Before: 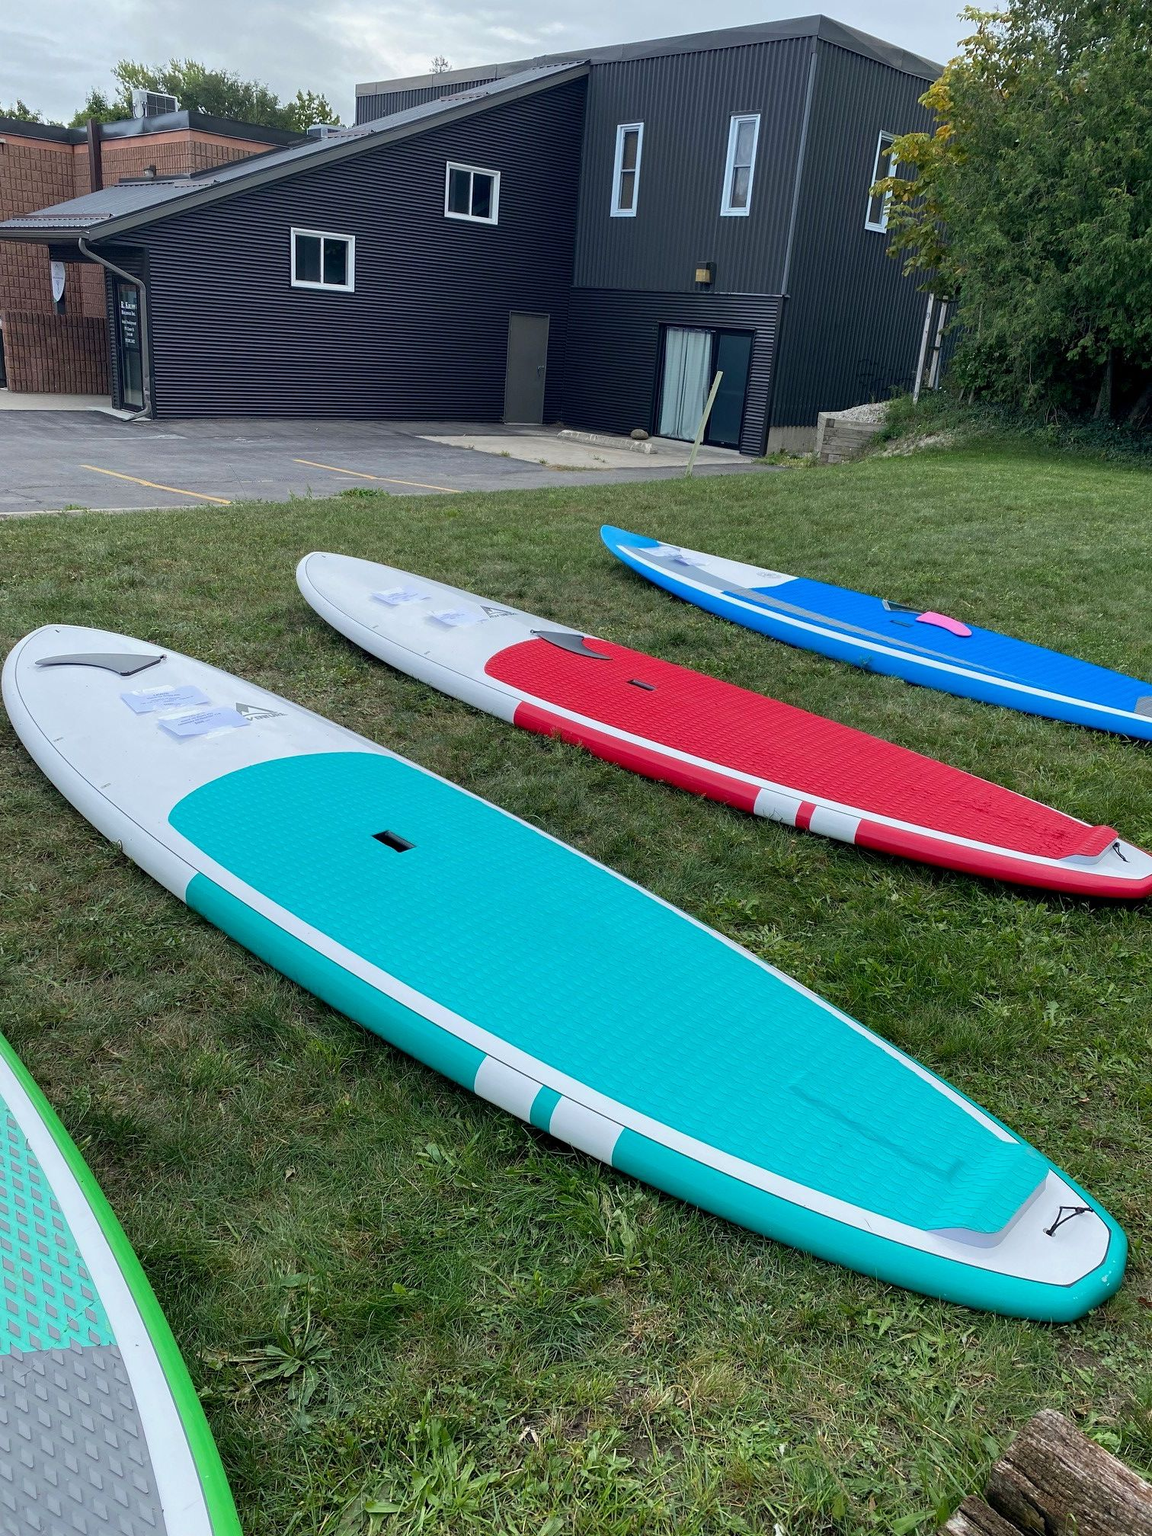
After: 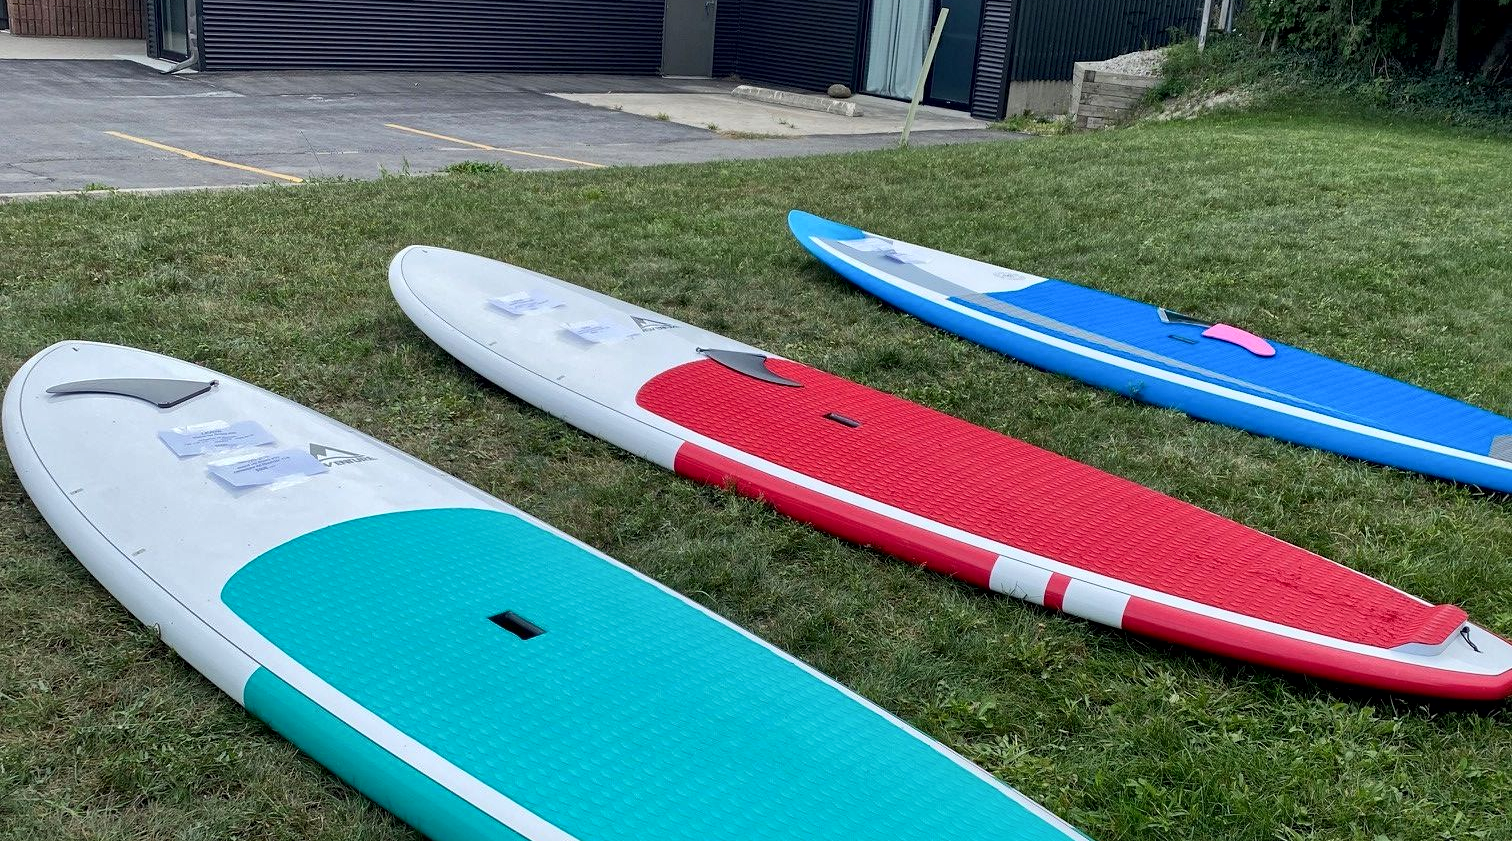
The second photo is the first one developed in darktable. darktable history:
crop and rotate: top 23.787%, bottom 34.463%
local contrast: mode bilateral grid, contrast 20, coarseness 50, detail 159%, midtone range 0.2
shadows and highlights: shadows 25.43, highlights -25.4
